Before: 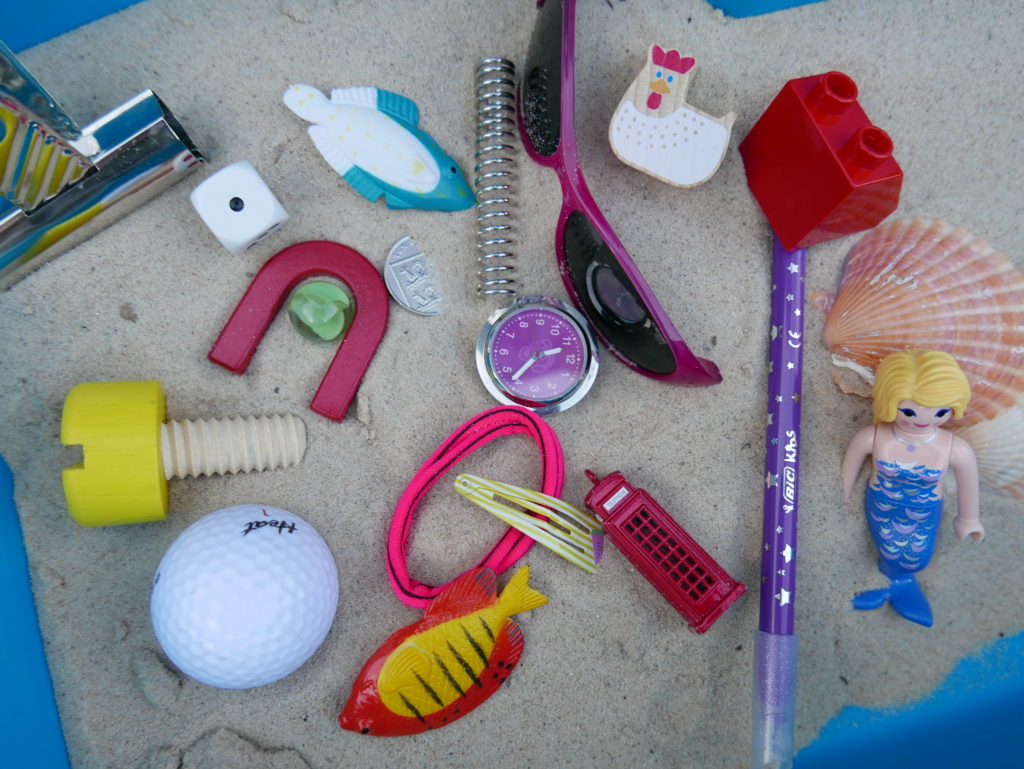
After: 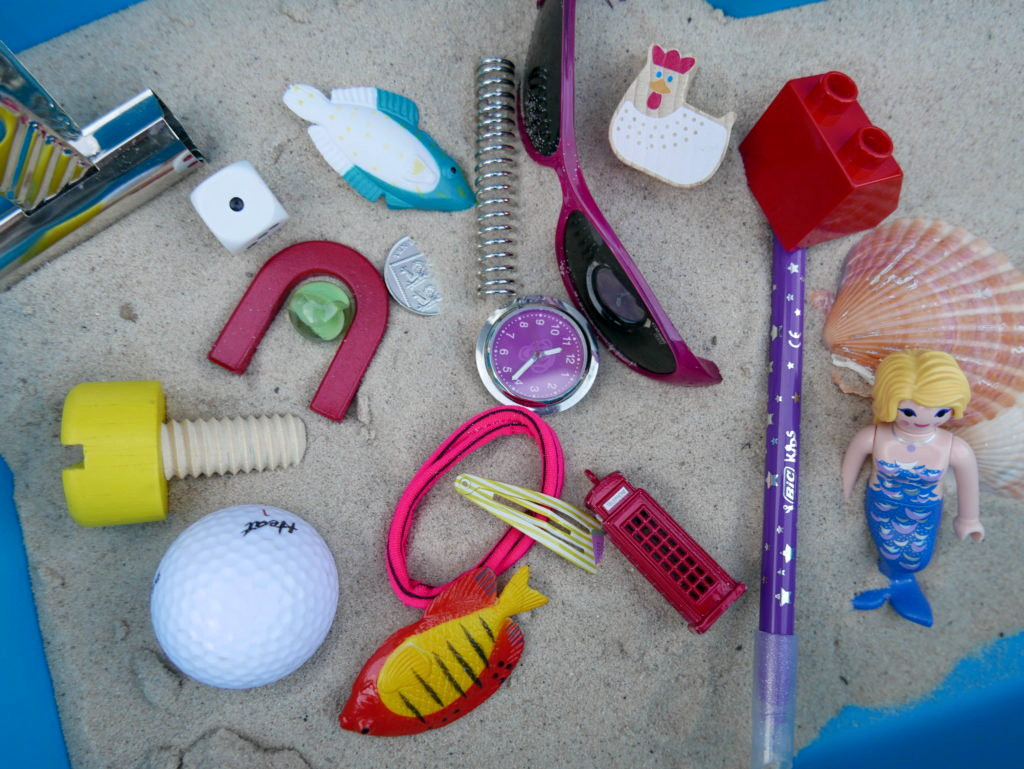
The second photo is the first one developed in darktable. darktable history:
local contrast: highlights 102%, shadows 100%, detail 120%, midtone range 0.2
